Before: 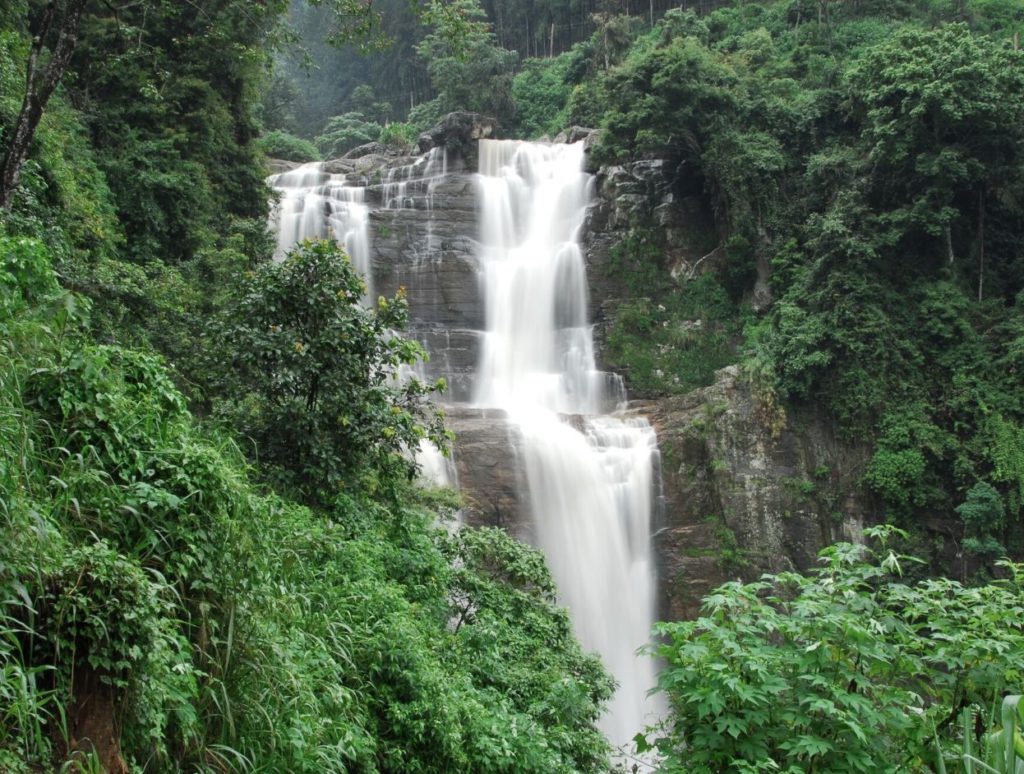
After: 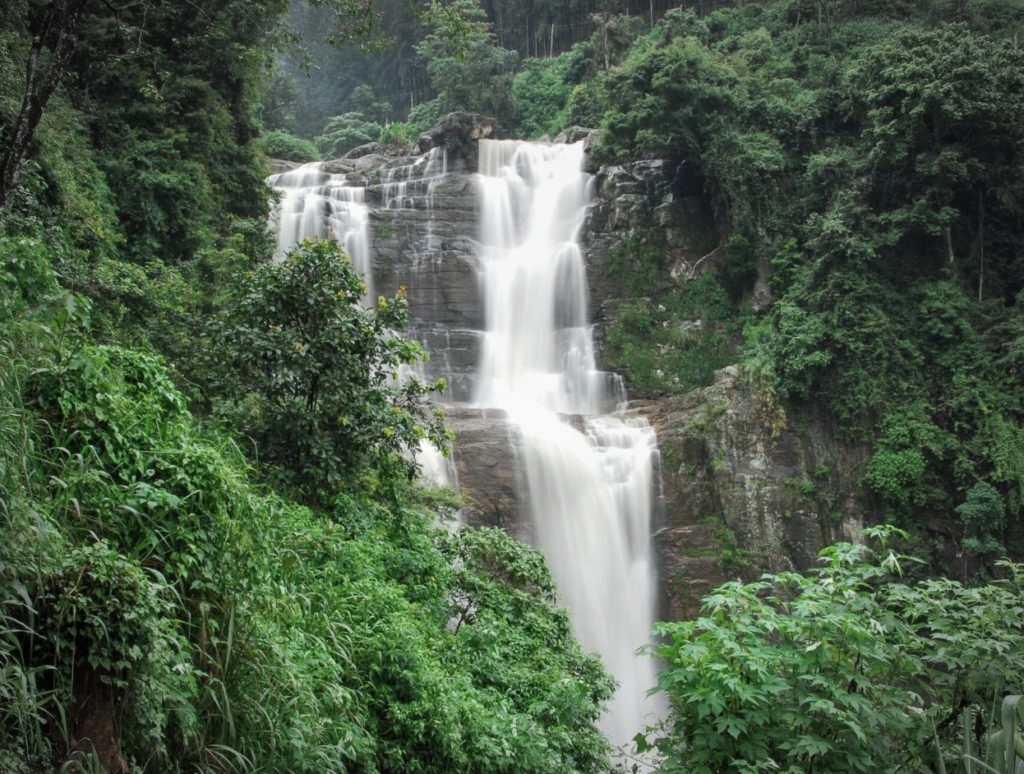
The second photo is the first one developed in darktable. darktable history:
vignetting: automatic ratio true
local contrast: detail 110%
